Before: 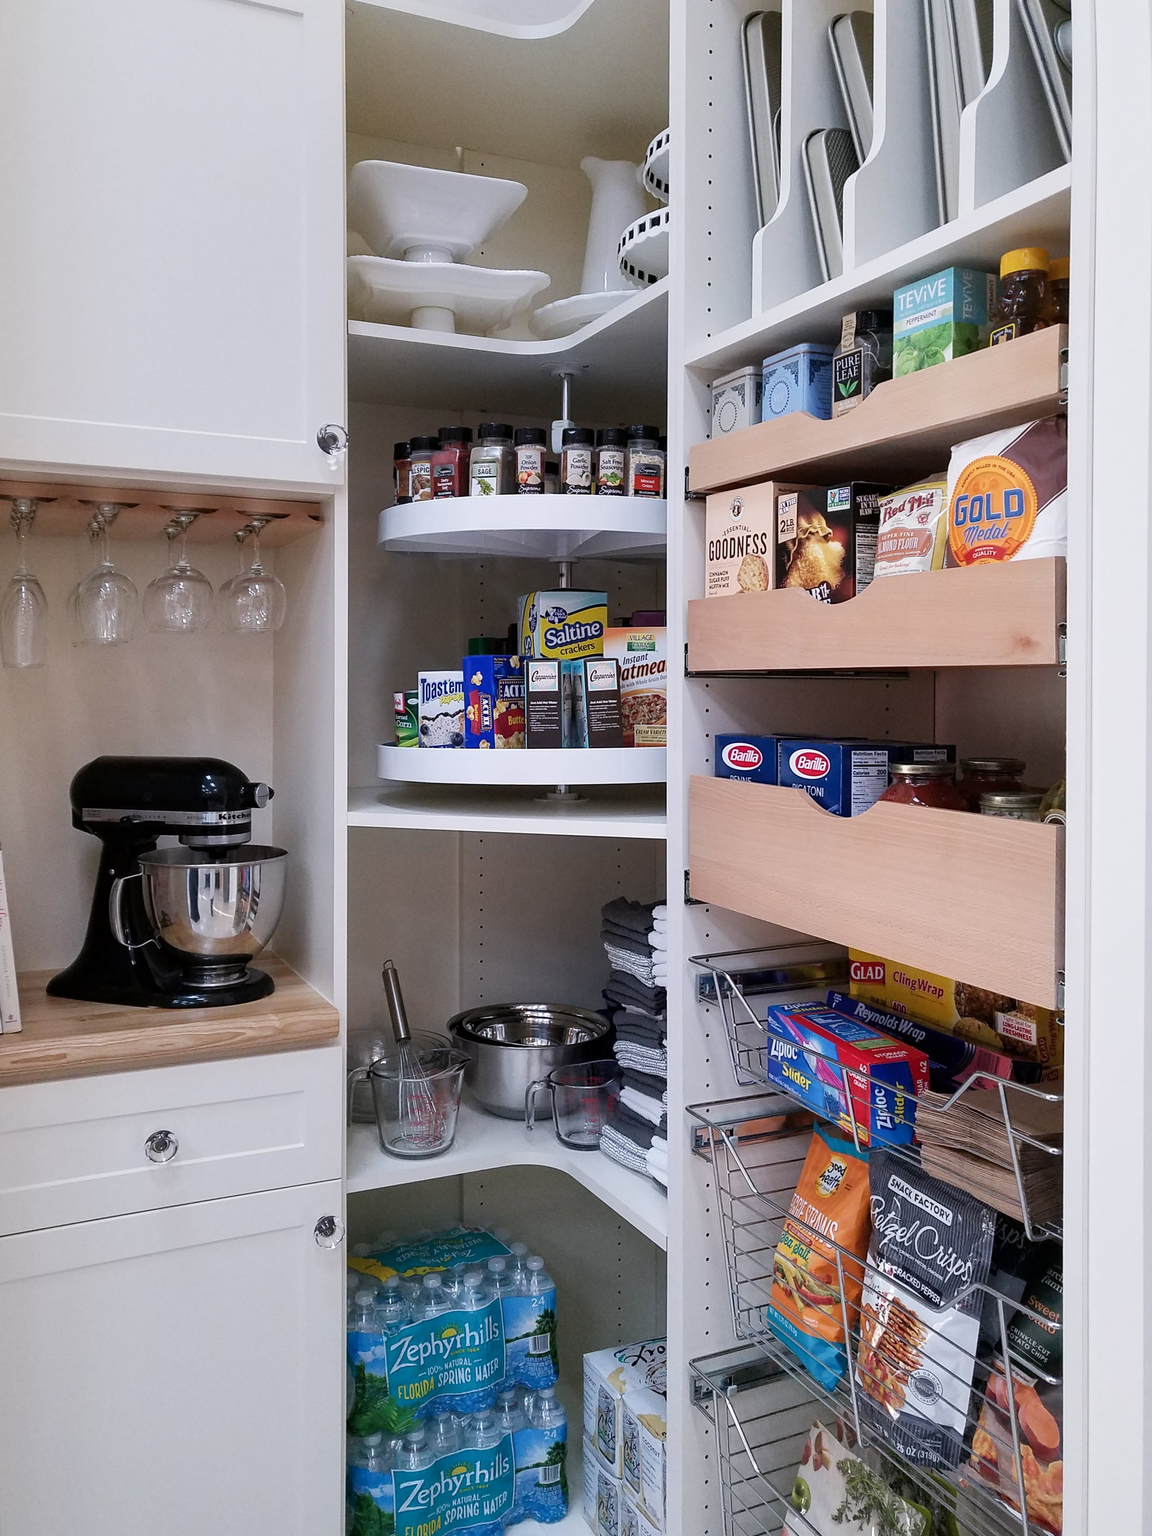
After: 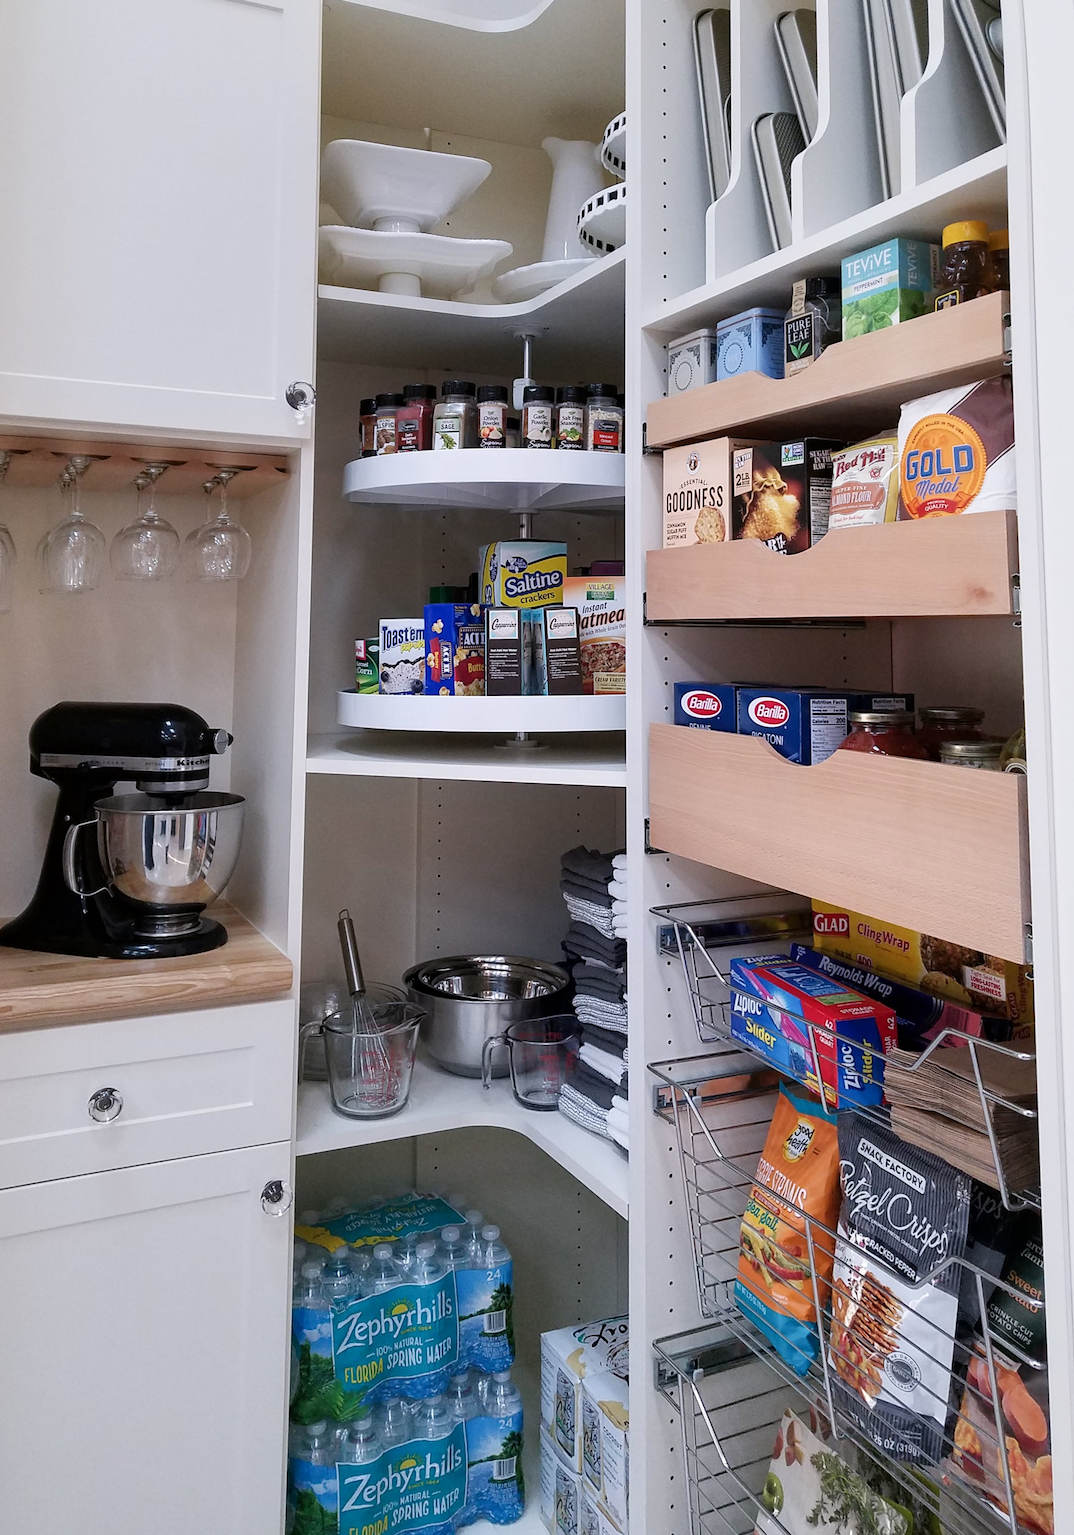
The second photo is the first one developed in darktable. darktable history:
tone equalizer: on, module defaults
rotate and perspective: rotation 0.215°, lens shift (vertical) -0.139, crop left 0.069, crop right 0.939, crop top 0.002, crop bottom 0.996
